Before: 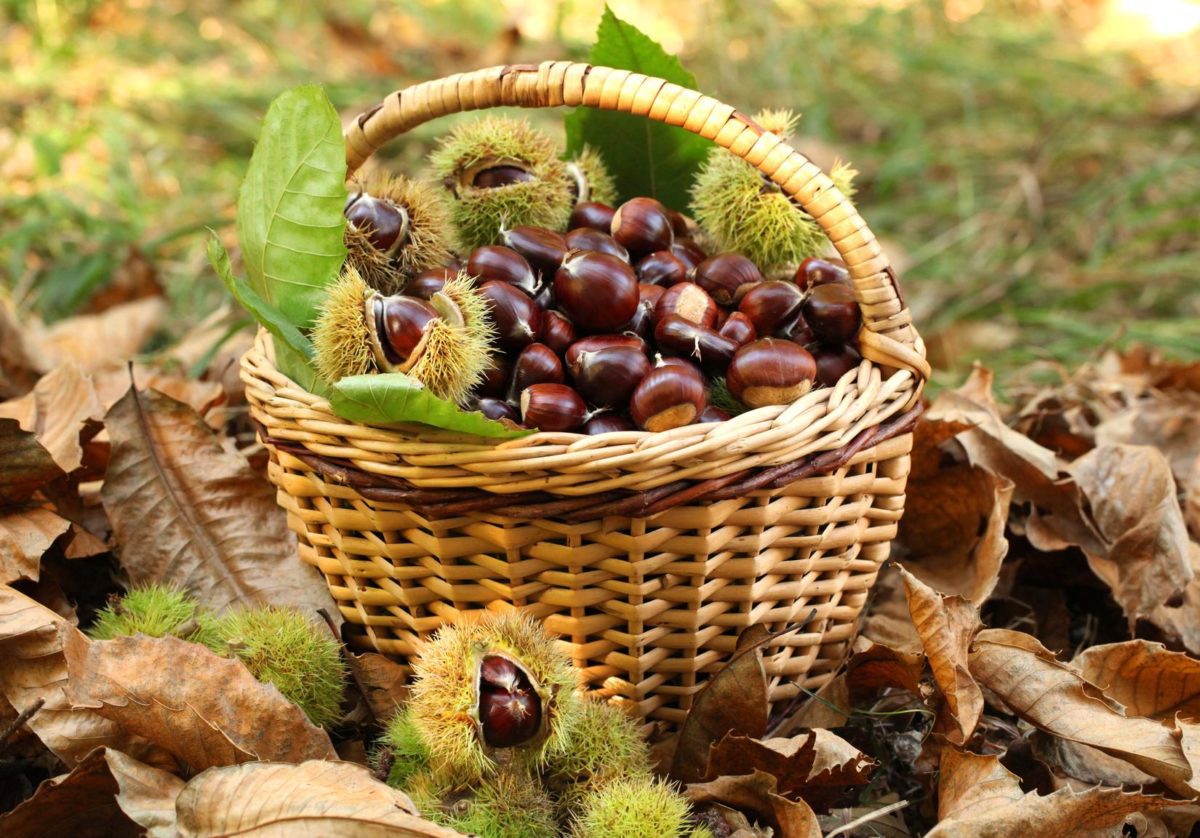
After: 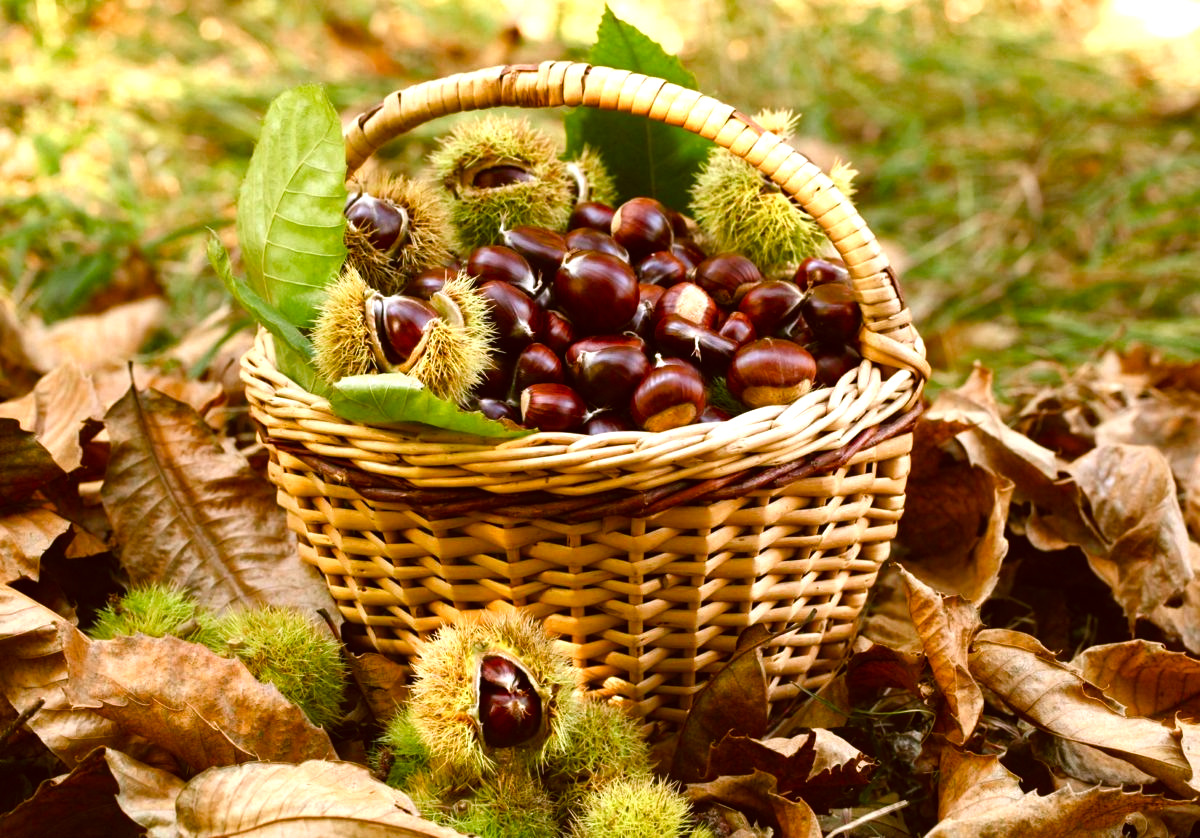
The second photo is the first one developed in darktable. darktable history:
color correction: highlights a* -0.482, highlights b* 0.161, shadows a* 4.66, shadows b* 20.72
white balance: red 0.984, blue 1.059
color balance rgb: shadows lift › chroma 1%, shadows lift › hue 217.2°, power › hue 310.8°, highlights gain › chroma 2%, highlights gain › hue 44.4°, global offset › luminance 0.25%, global offset › hue 171.6°, perceptual saturation grading › global saturation 14.09%, perceptual saturation grading › highlights -30%, perceptual saturation grading › shadows 50.67%, global vibrance 25%, contrast 20%
